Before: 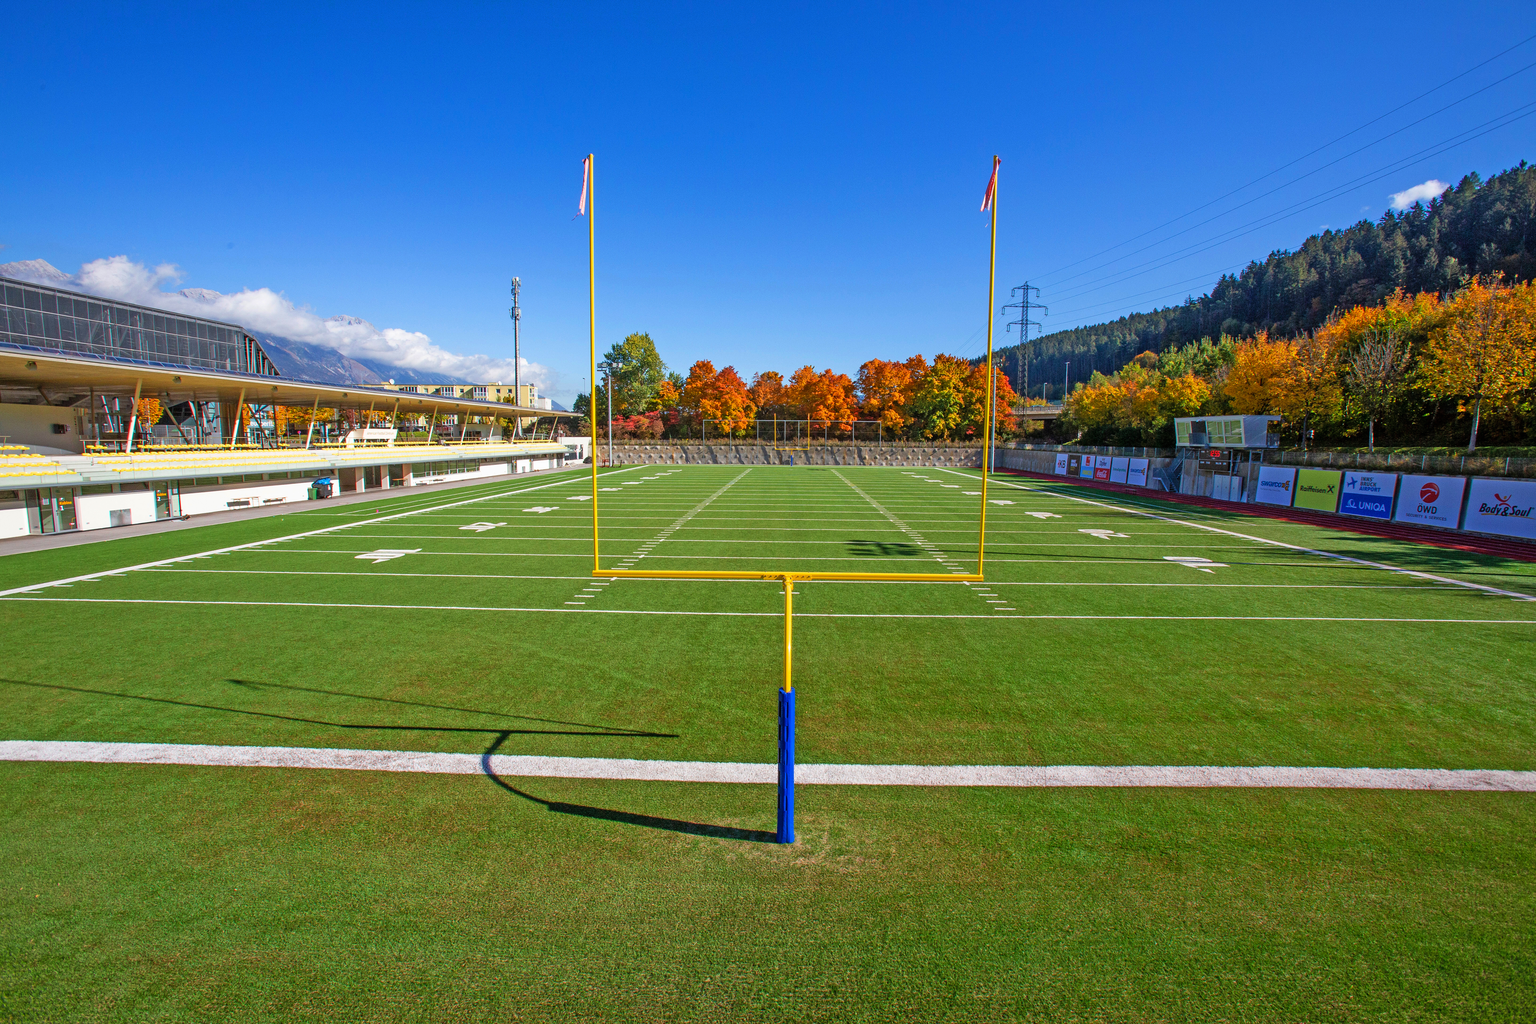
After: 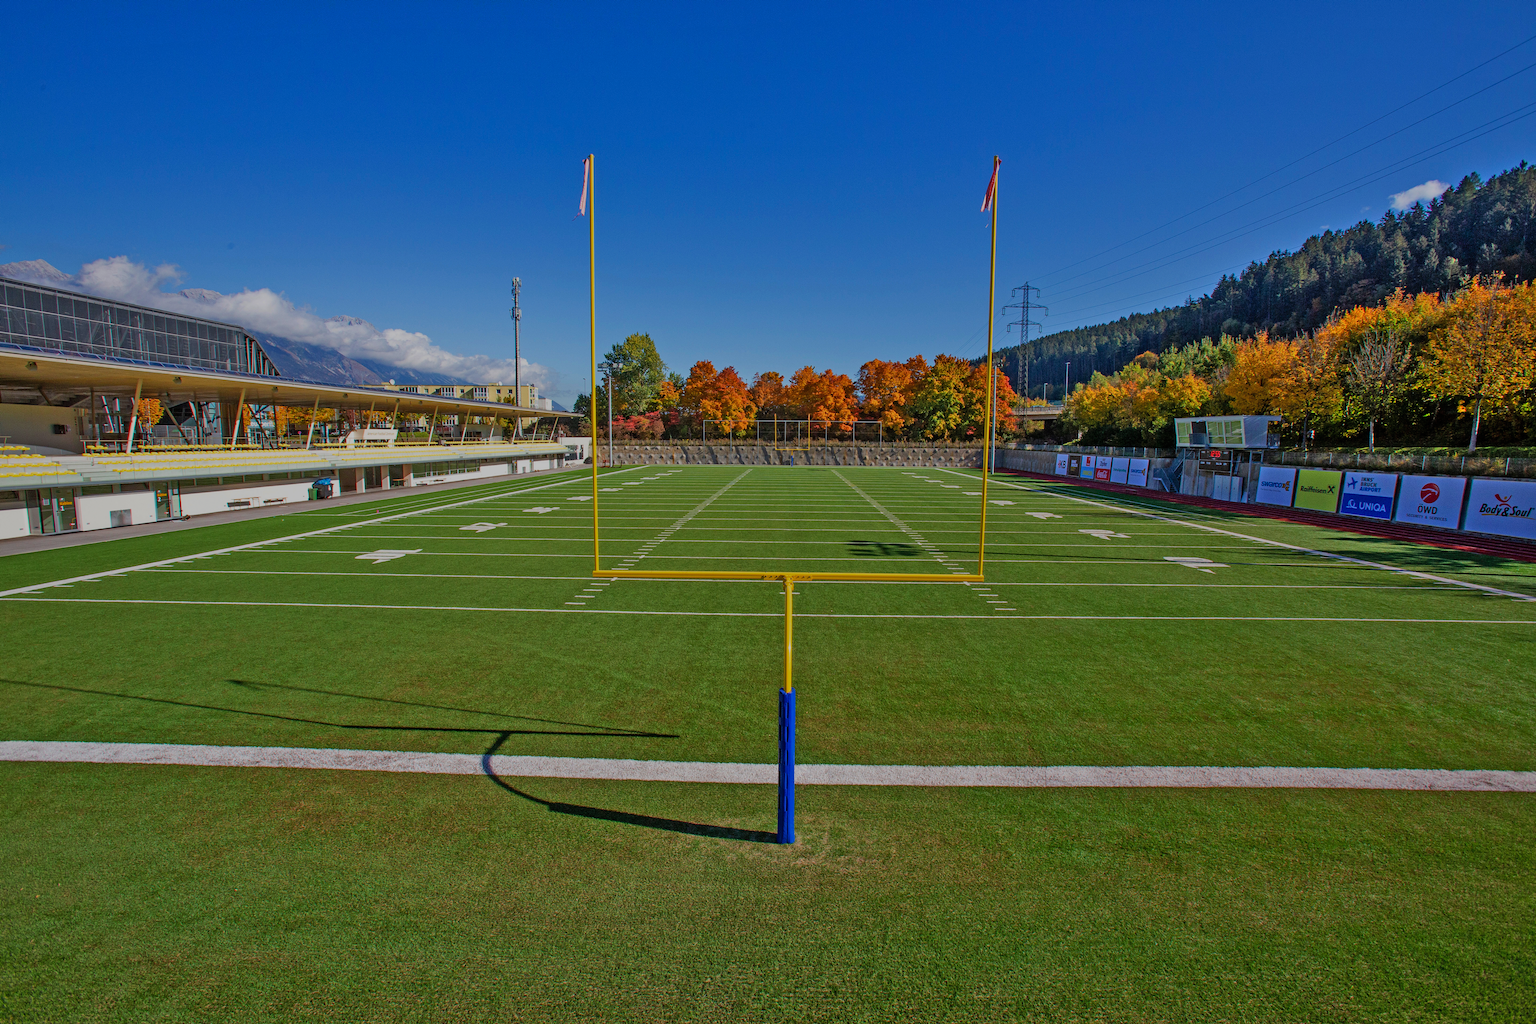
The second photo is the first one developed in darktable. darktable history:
haze removal: compatibility mode true, adaptive false
exposure: exposure -1 EV, compensate highlight preservation false
shadows and highlights: highlights color adjustment 0%, low approximation 0.01, soften with gaussian
